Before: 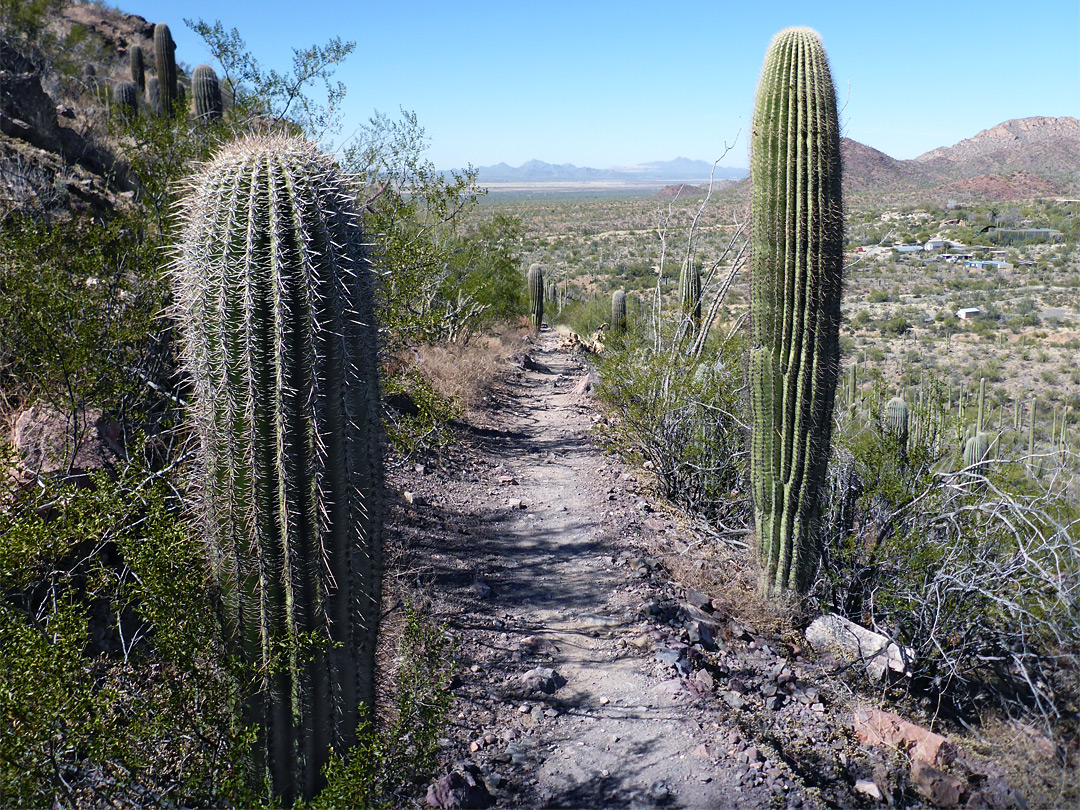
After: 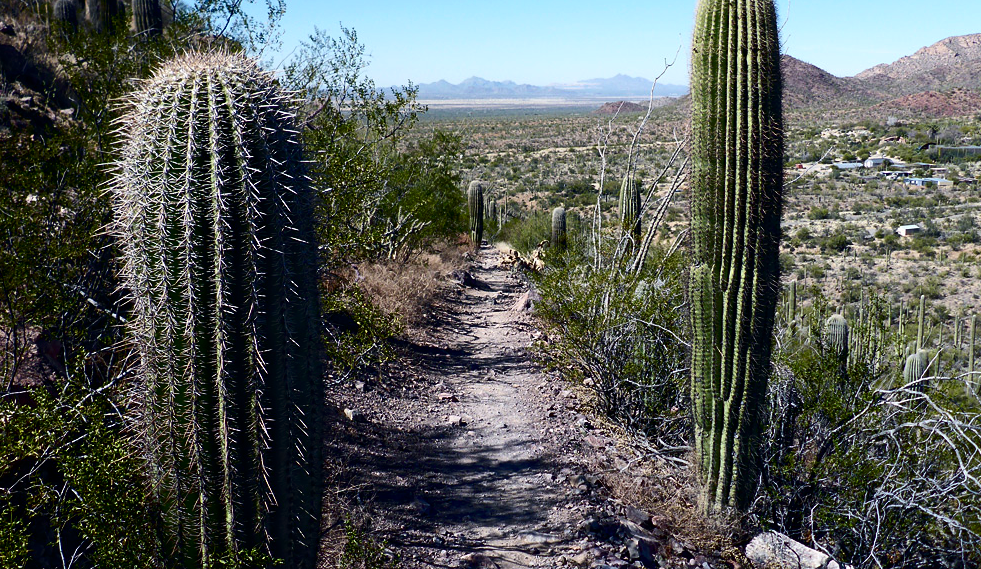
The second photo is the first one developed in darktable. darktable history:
crop: left 5.596%, top 10.314%, right 3.534%, bottom 19.395%
contrast brightness saturation: contrast 0.19, brightness -0.24, saturation 0.11
